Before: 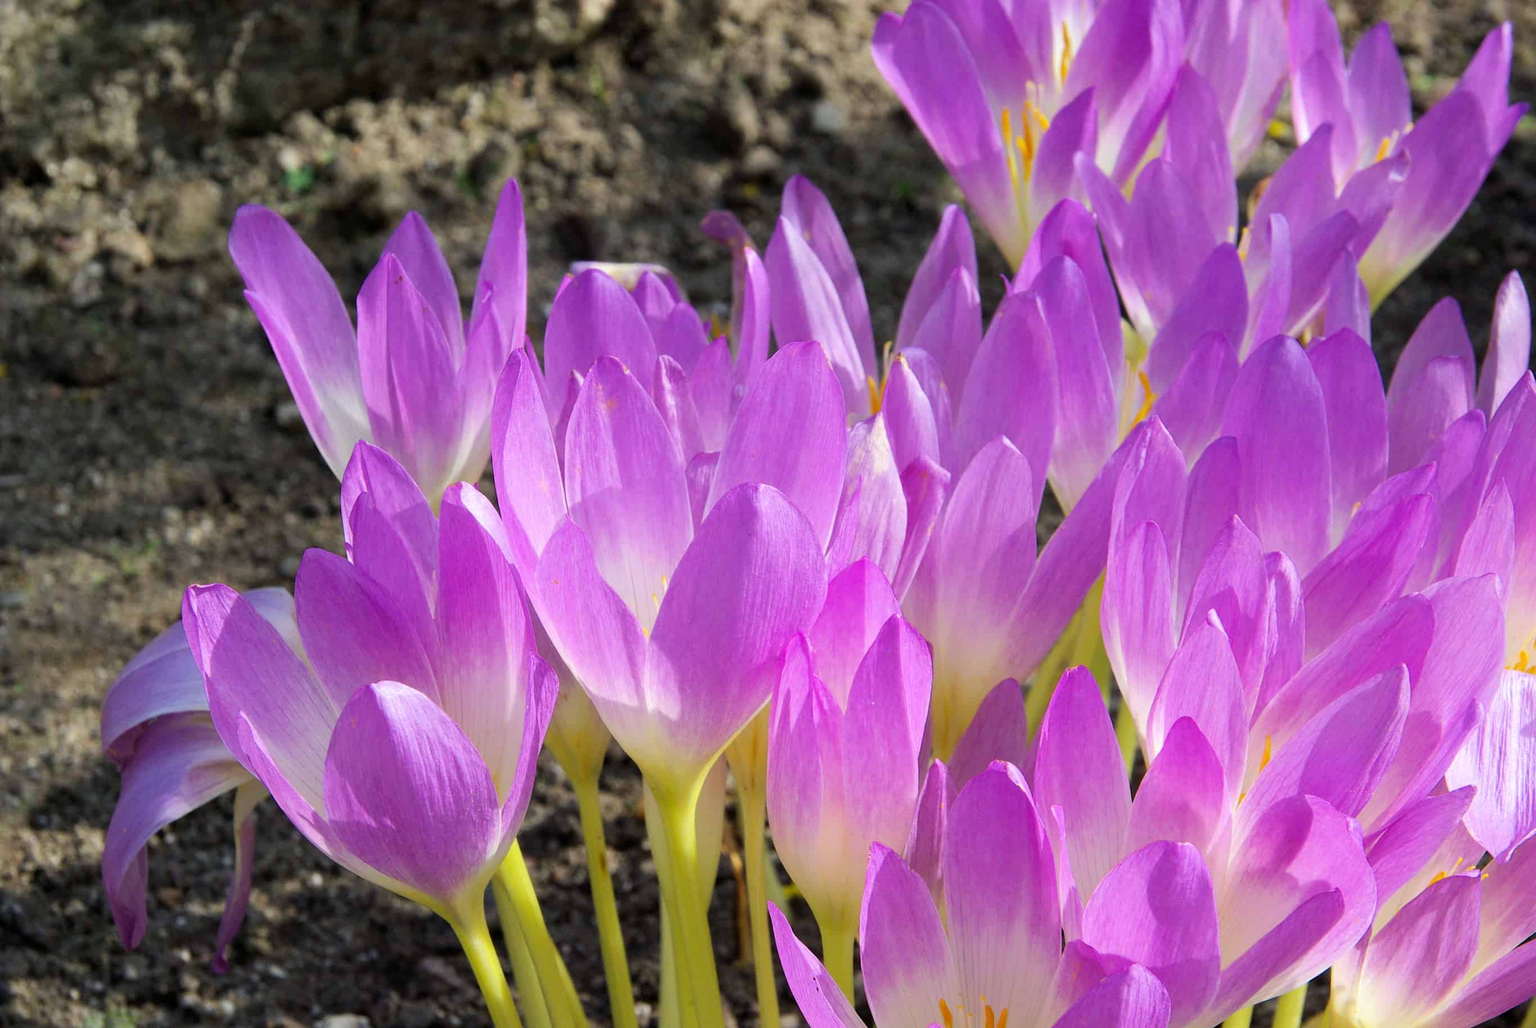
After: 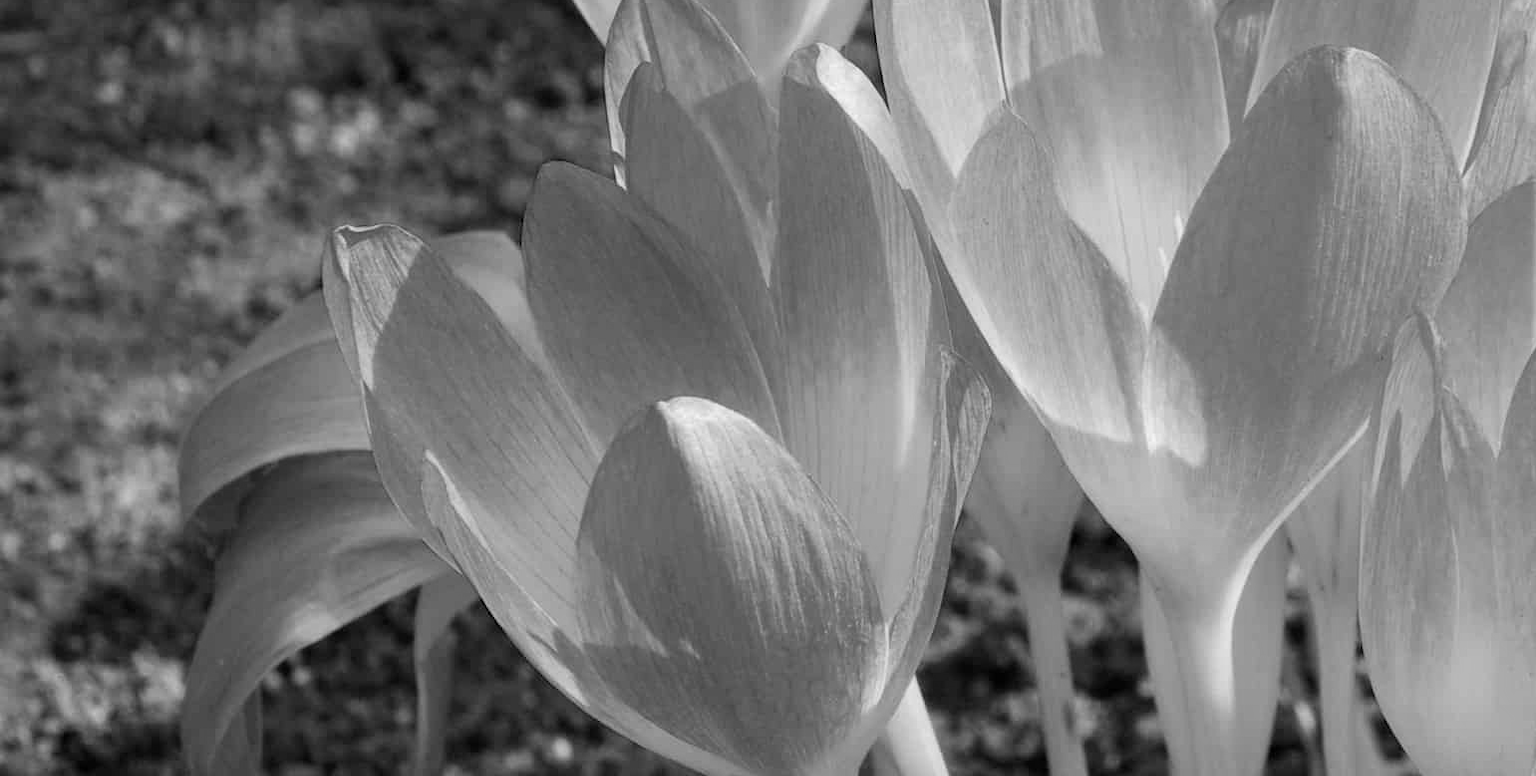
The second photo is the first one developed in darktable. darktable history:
crop: top 44.483%, right 43.593%, bottom 12.892%
monochrome: on, module defaults
